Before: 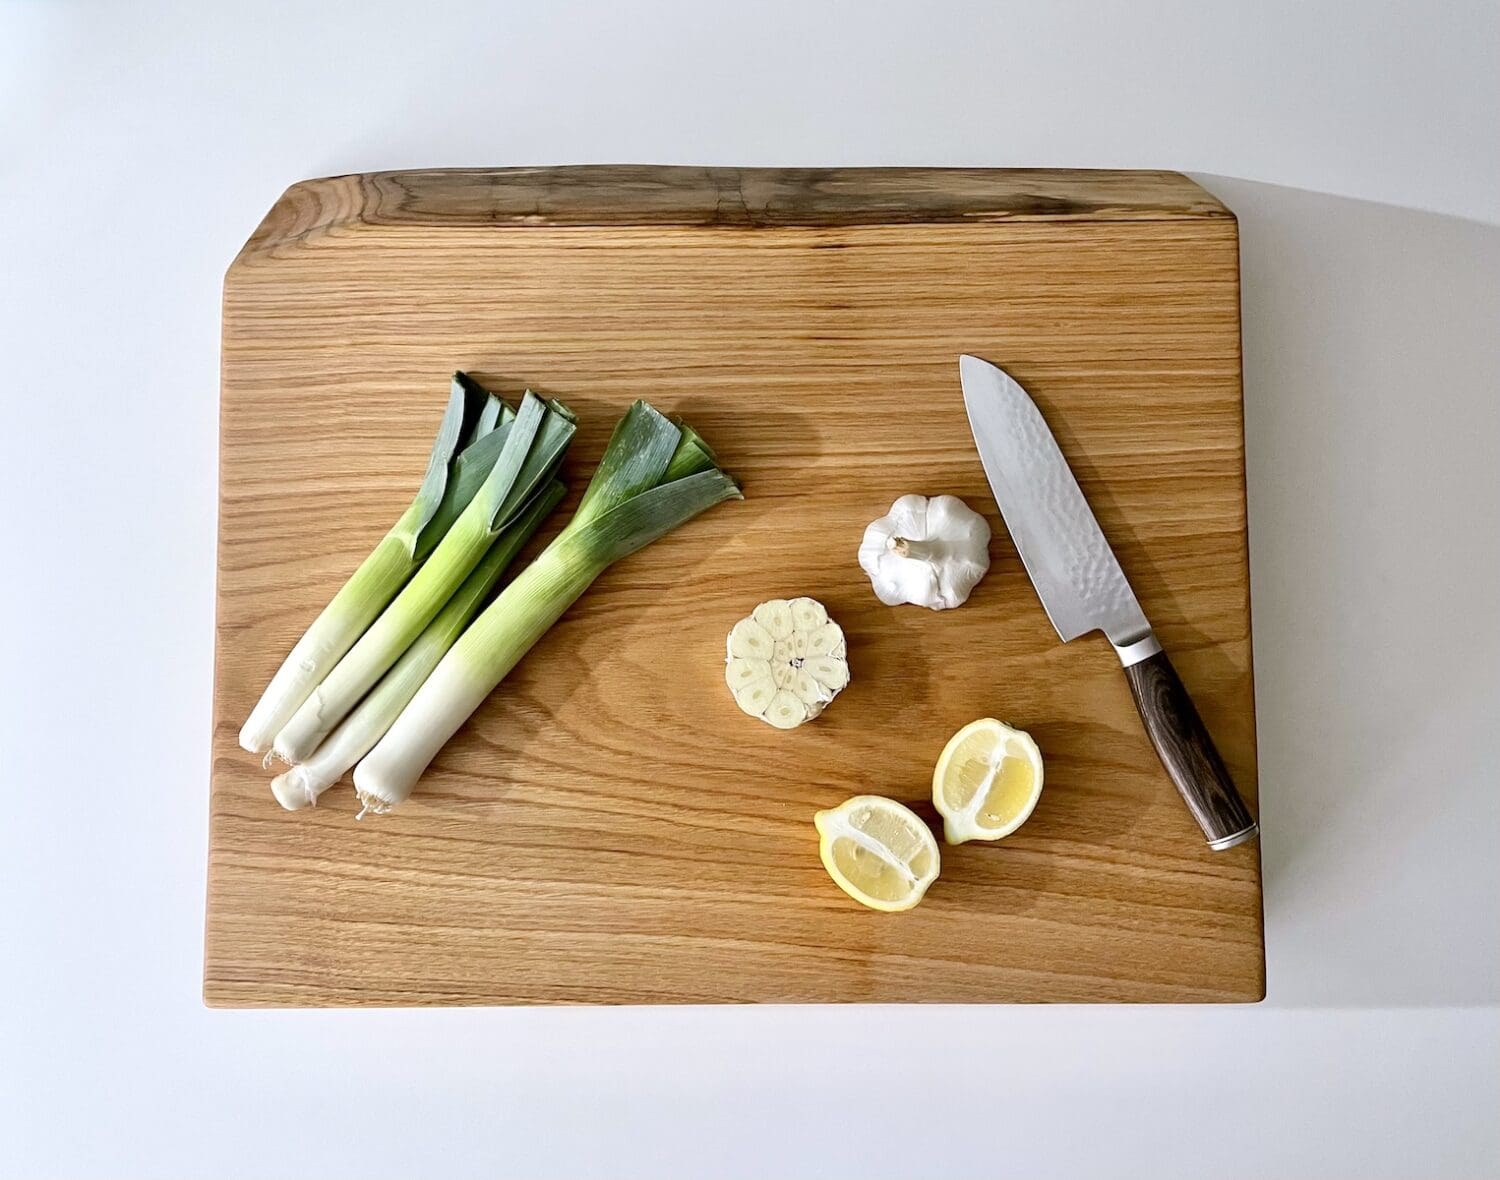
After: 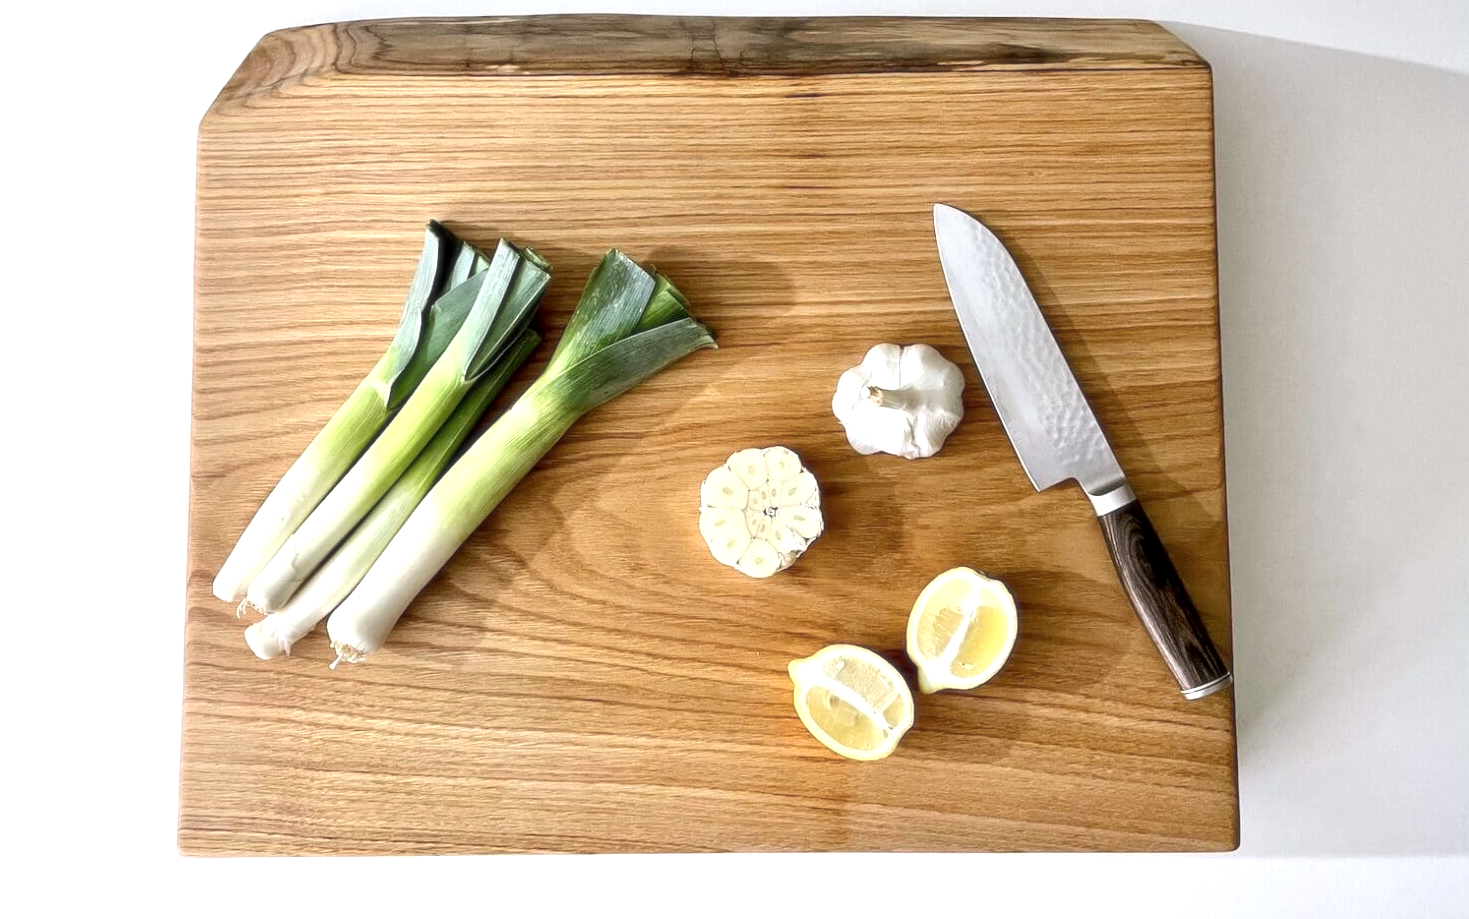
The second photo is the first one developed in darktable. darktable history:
exposure: black level correction 0.001, exposure 0.5 EV, compensate exposure bias true, compensate highlight preservation false
crop and rotate: left 1.814%, top 12.818%, right 0.25%, bottom 9.225%
soften: size 10%, saturation 50%, brightness 0.2 EV, mix 10%
local contrast: highlights 100%, shadows 100%, detail 120%, midtone range 0.2
